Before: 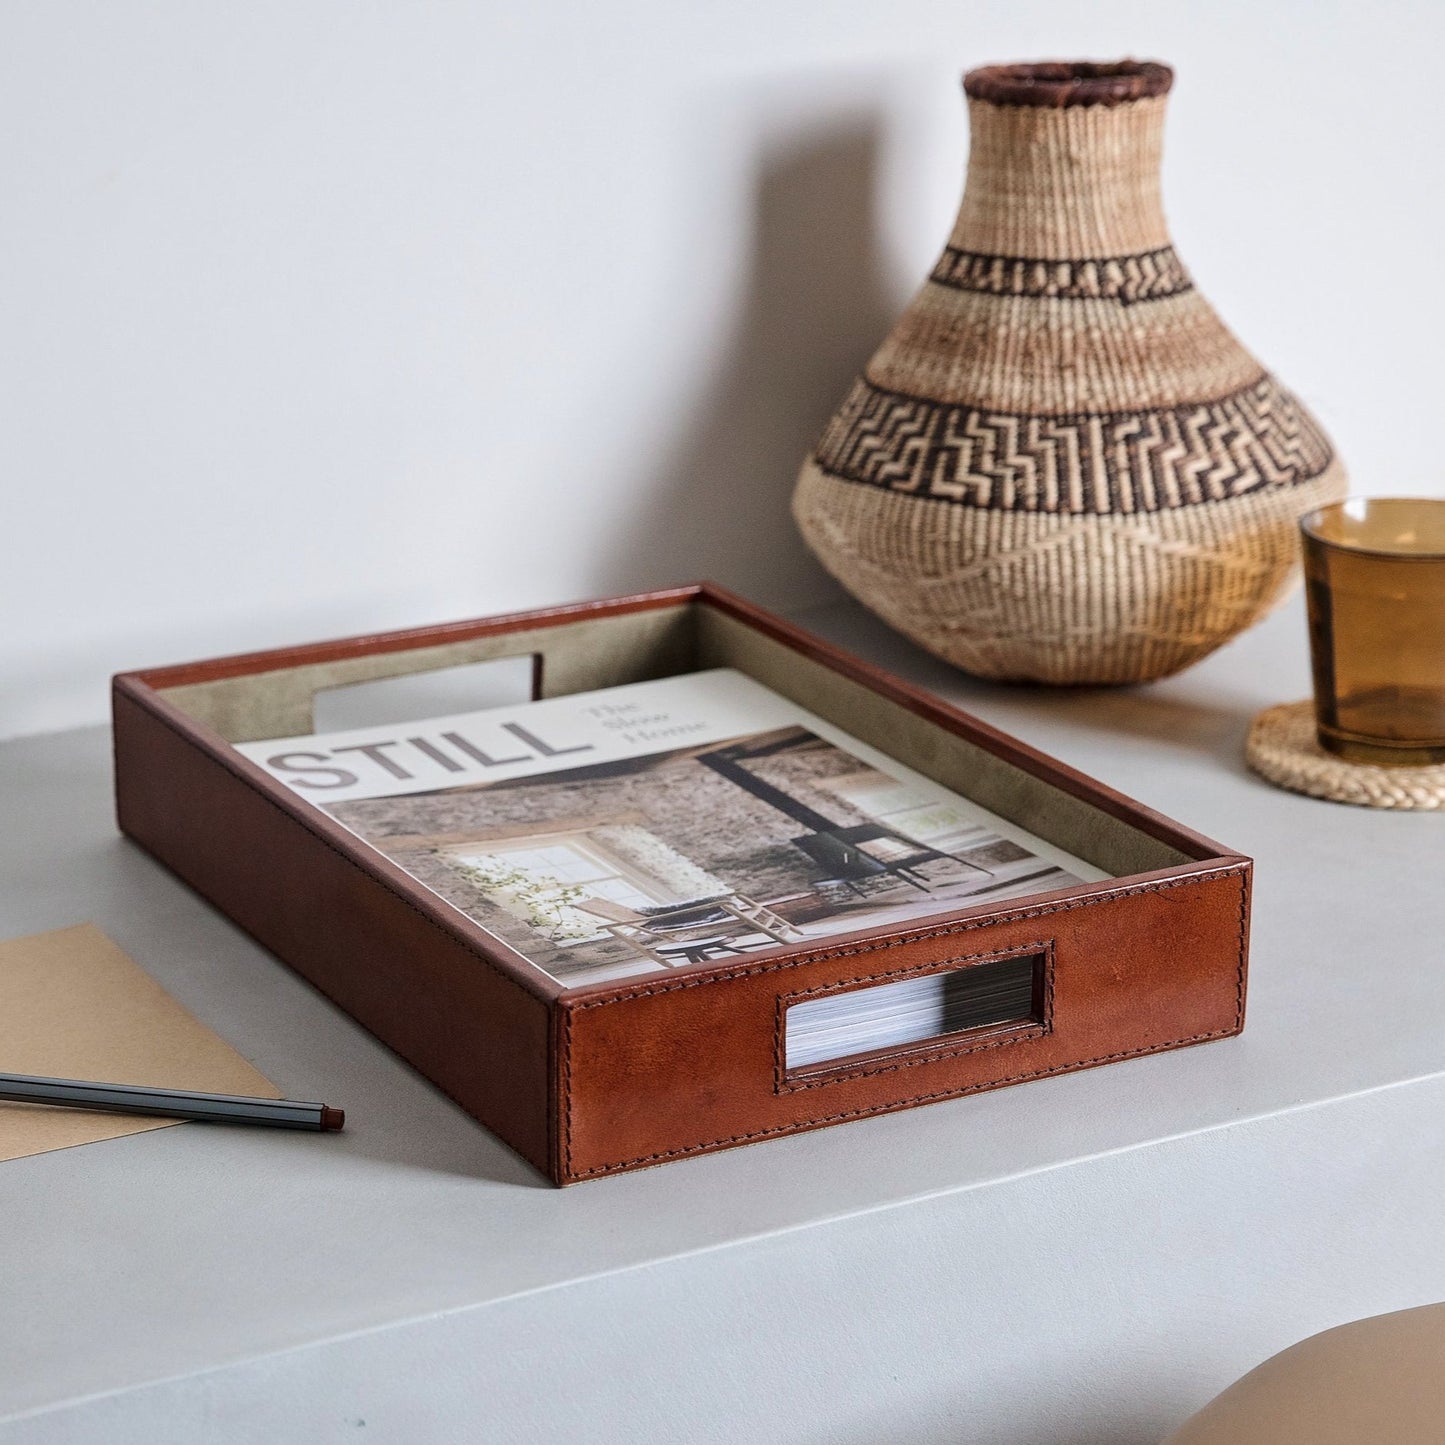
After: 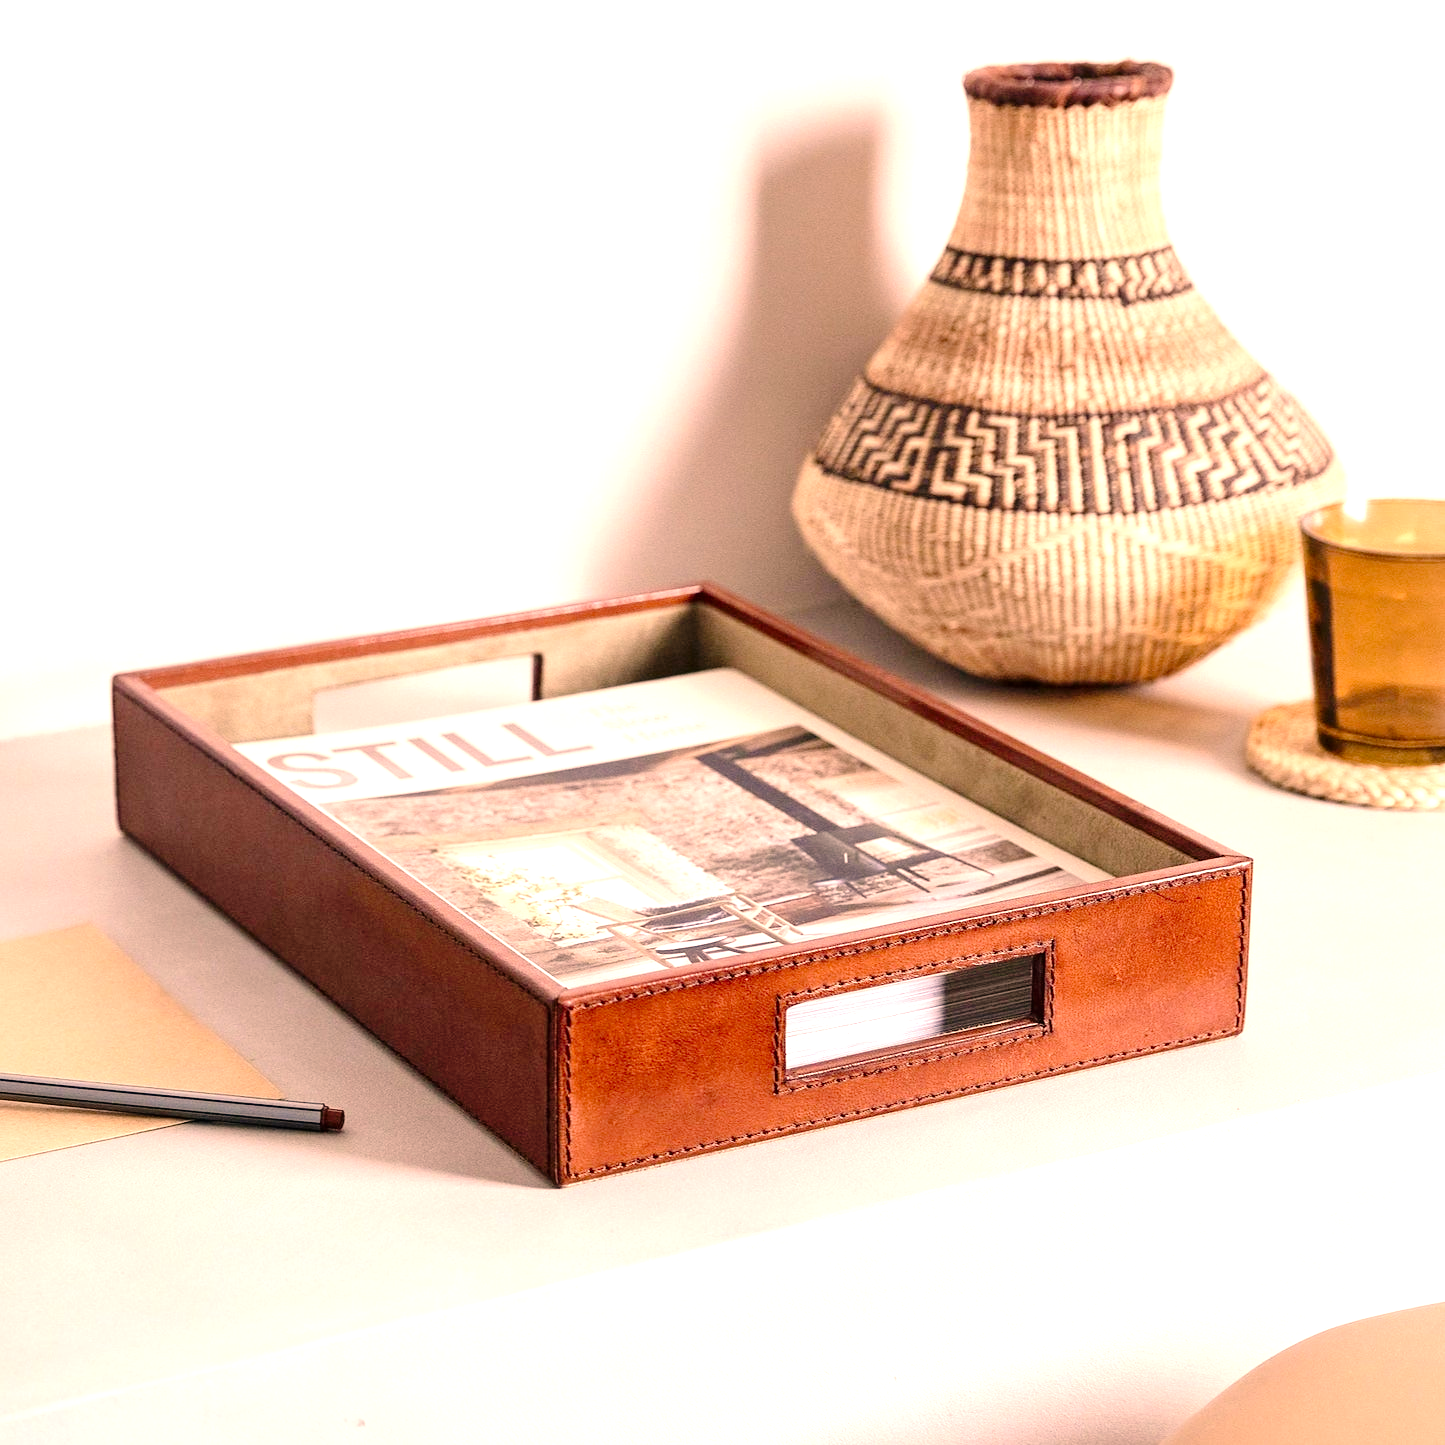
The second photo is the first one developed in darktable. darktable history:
tone curve: curves: ch0 [(0, 0) (0.068, 0.031) (0.175, 0.139) (0.32, 0.345) (0.495, 0.544) (0.748, 0.762) (0.993, 0.954)]; ch1 [(0, 0) (0.294, 0.184) (0.34, 0.303) (0.371, 0.344) (0.441, 0.408) (0.477, 0.474) (0.499, 0.5) (0.529, 0.523) (0.677, 0.762) (1, 1)]; ch2 [(0, 0) (0.431, 0.419) (0.495, 0.502) (0.524, 0.534) (0.557, 0.56) (0.634, 0.654) (0.728, 0.722) (1, 1)], preserve colors none
exposure: black level correction 0, exposure 1.46 EV, compensate highlight preservation false
color correction: highlights a* 17.78, highlights b* 18.43
